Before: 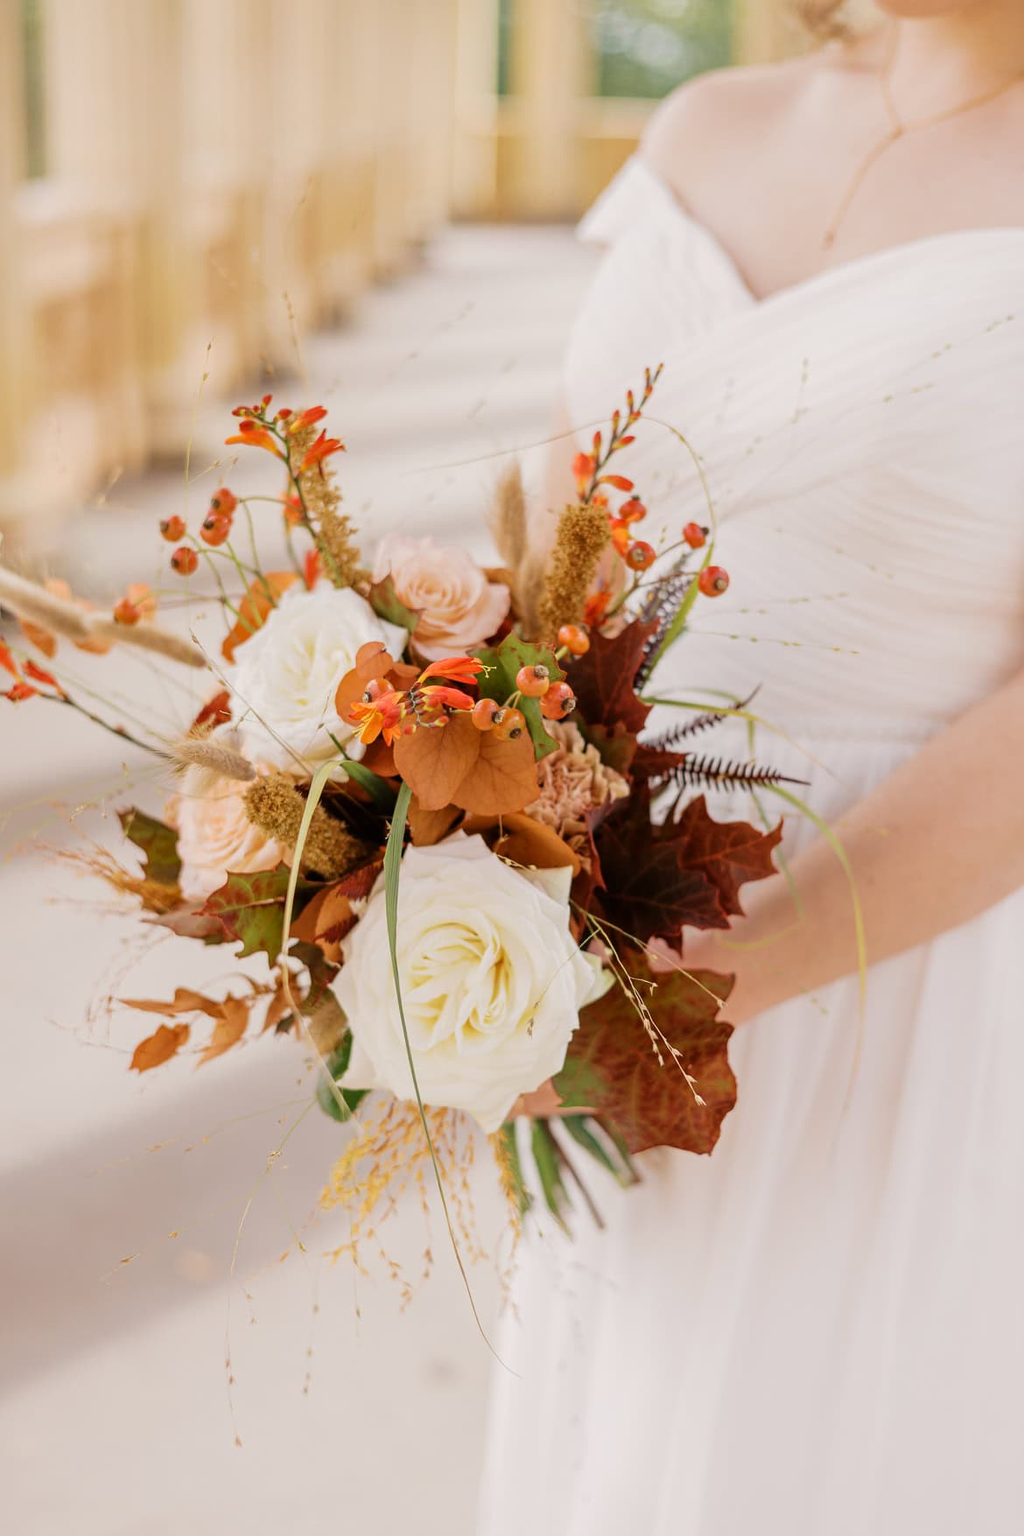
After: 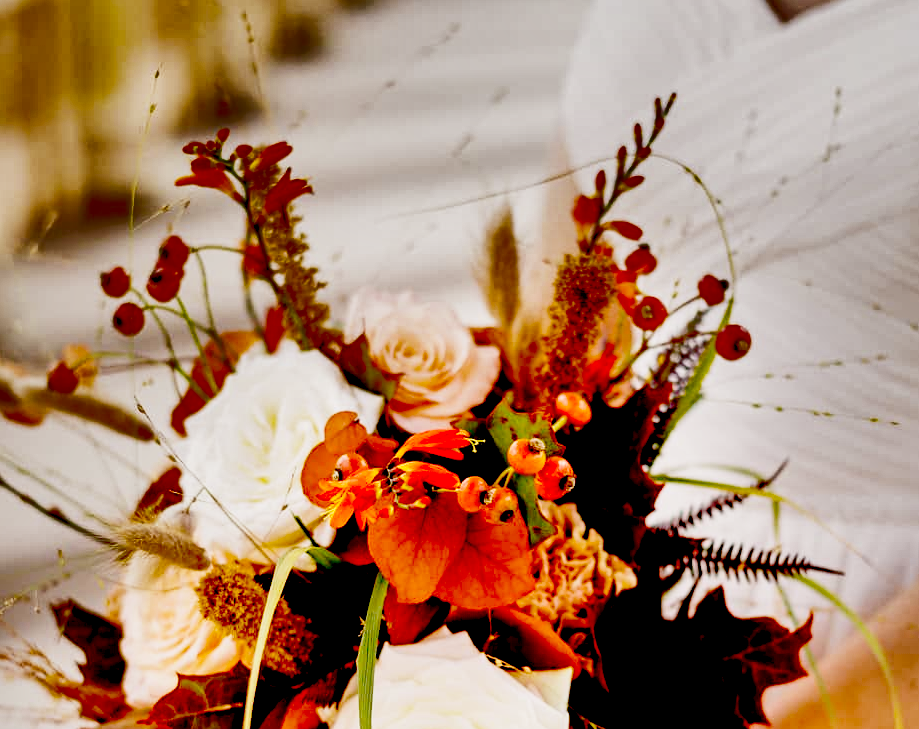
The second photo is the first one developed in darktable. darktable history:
exposure: black level correction 0.1, exposure -0.092 EV, compensate highlight preservation false
base curve: curves: ch0 [(0, 0) (0.028, 0.03) (0.121, 0.232) (0.46, 0.748) (0.859, 0.968) (1, 1)], preserve colors none
shadows and highlights: shadows 20.91, highlights -82.73, soften with gaussian
crop: left 7.036%, top 18.398%, right 14.379%, bottom 40.043%
